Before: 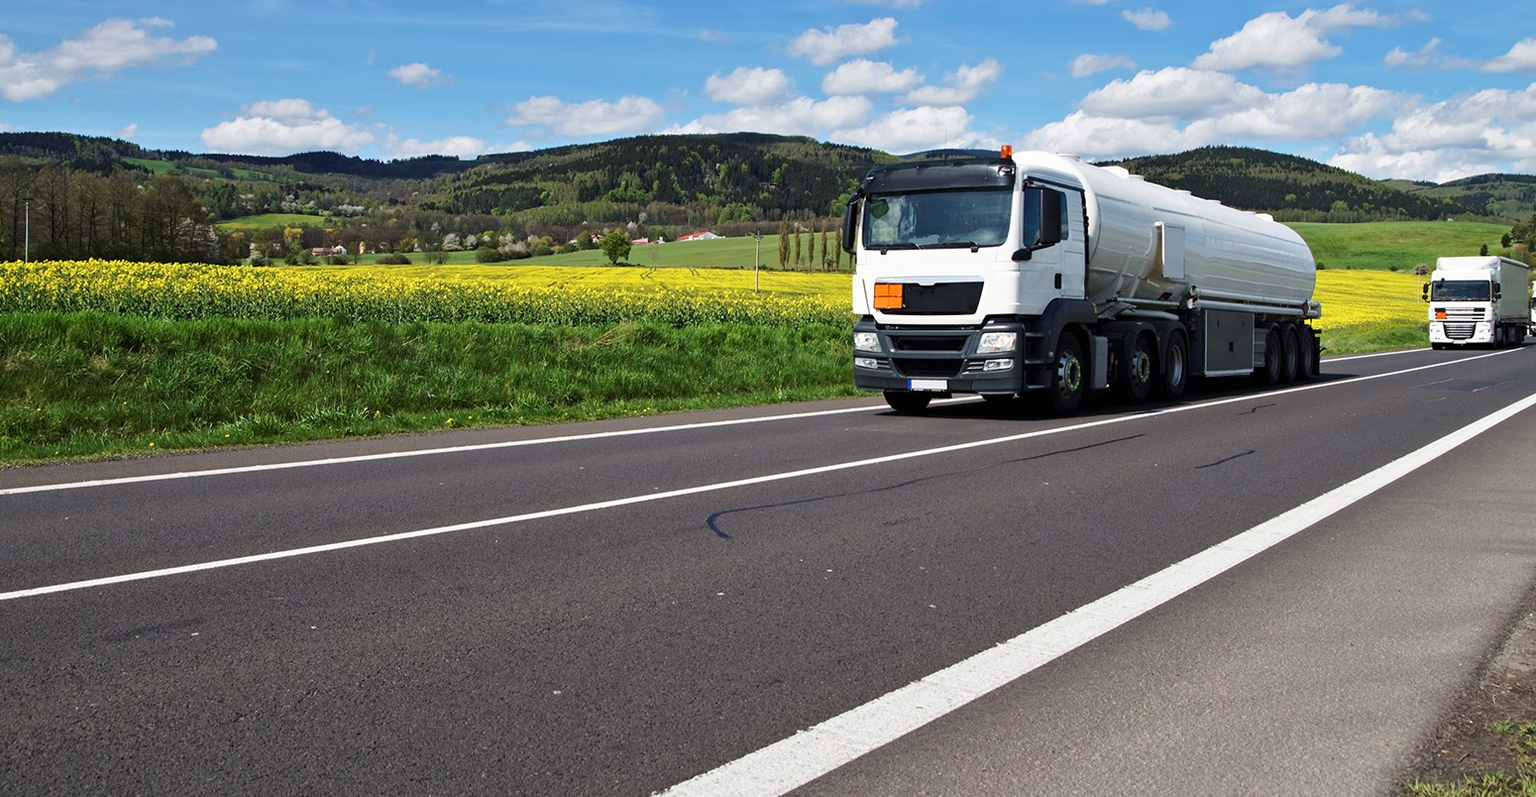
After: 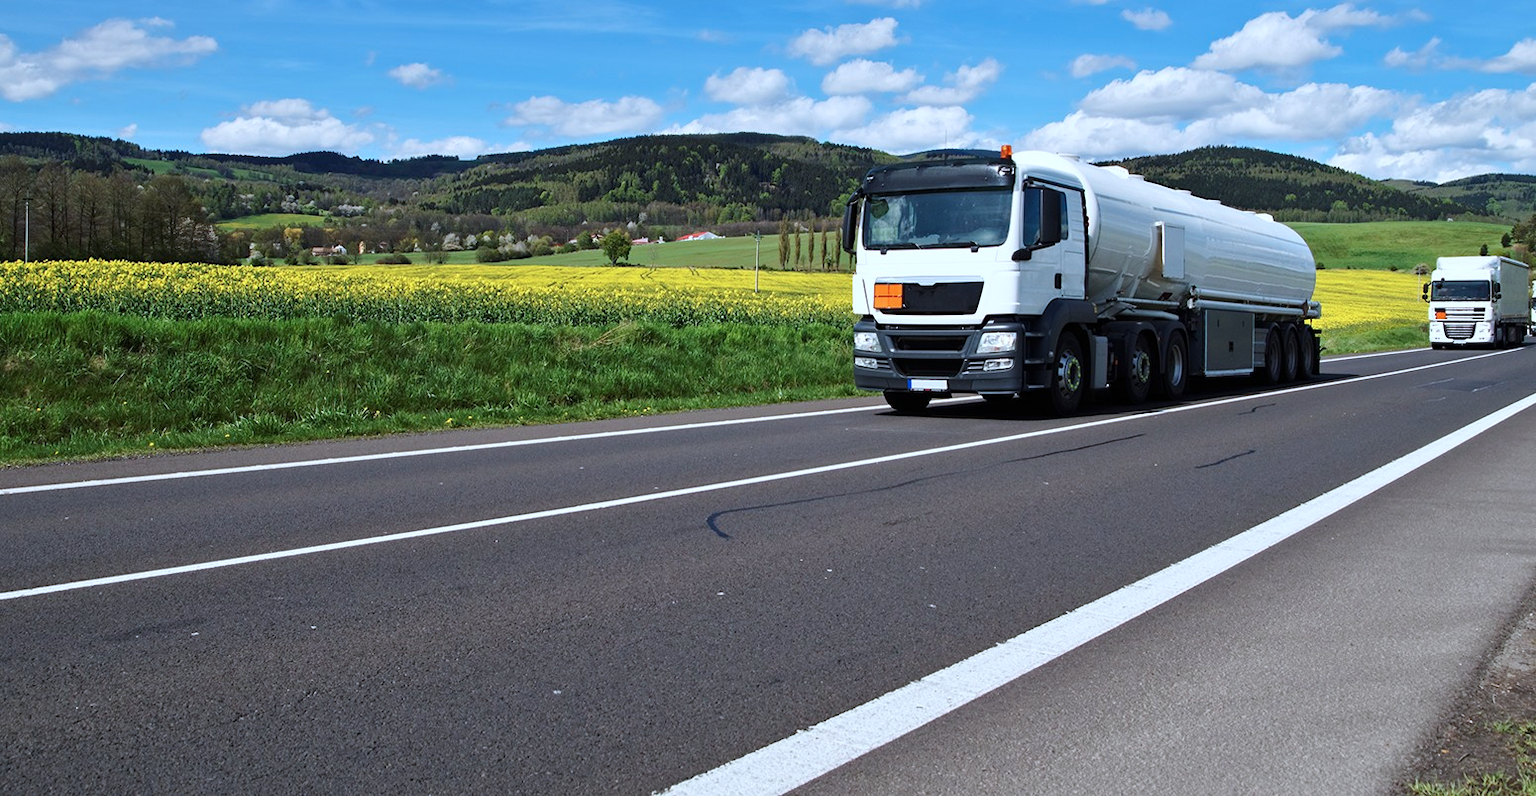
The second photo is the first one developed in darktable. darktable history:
white balance: red 1.004, blue 1.024
color correction: highlights a* -4.18, highlights b* -10.81
